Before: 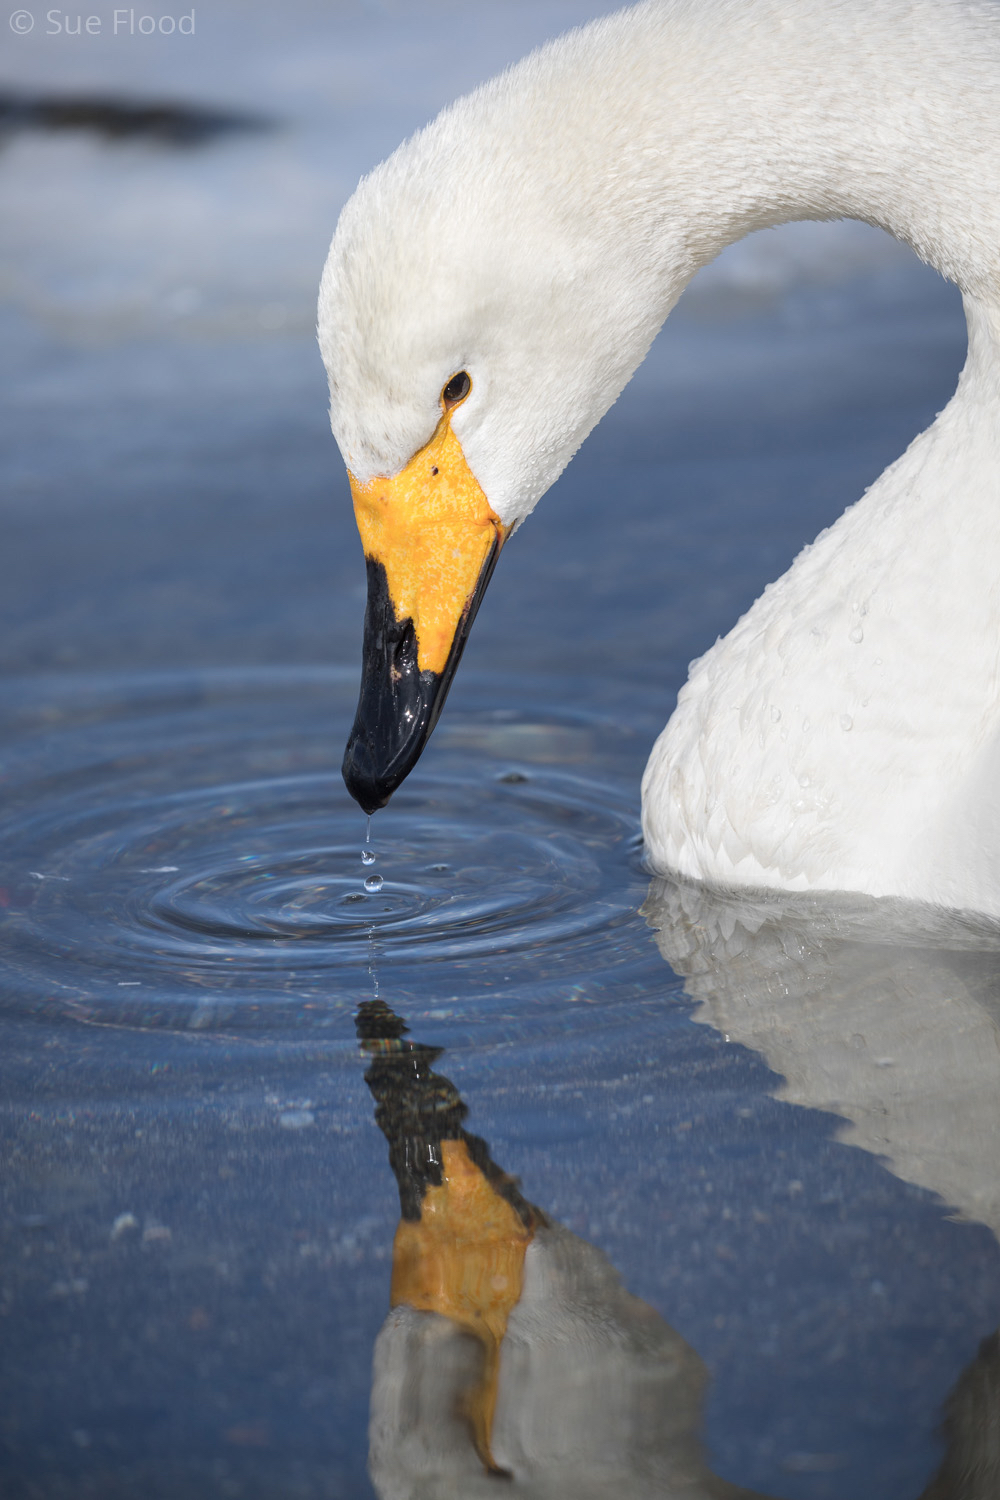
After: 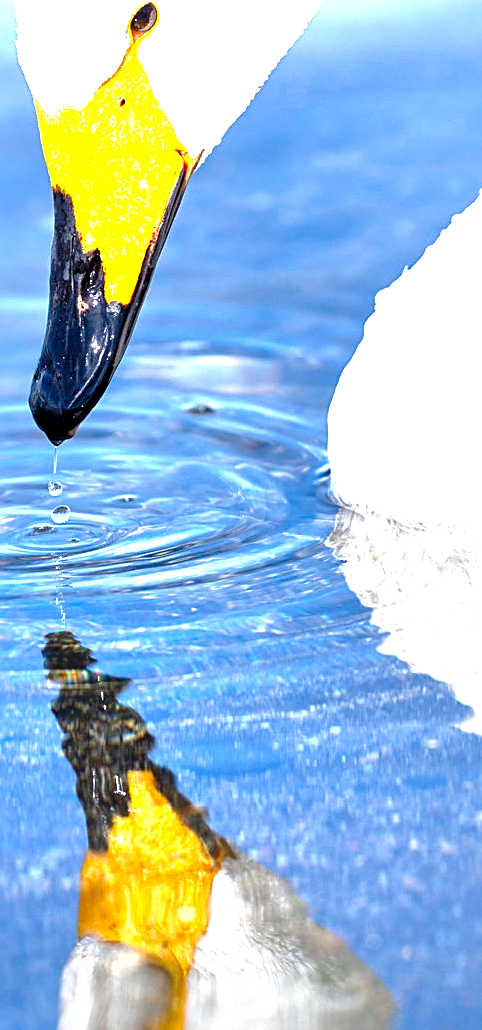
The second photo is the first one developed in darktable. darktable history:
base curve: curves: ch0 [(0, 0) (0.073, 0.04) (0.157, 0.139) (0.492, 0.492) (0.758, 0.758) (1, 1)], preserve colors none
shadows and highlights: shadows 25, highlights -25
local contrast: mode bilateral grid, contrast 70, coarseness 75, detail 180%, midtone range 0.2
color balance rgb: perceptual saturation grading › global saturation 25%, perceptual brilliance grading › mid-tones 10%, perceptual brilliance grading › shadows 15%, global vibrance 20%
color correction: highlights a* -0.137, highlights b* -5.91, shadows a* -0.137, shadows b* -0.137
crop: left 31.379%, top 24.658%, right 20.326%, bottom 6.628%
exposure: black level correction 0.005, exposure 2.084 EV, compensate highlight preservation false
sharpen: on, module defaults
